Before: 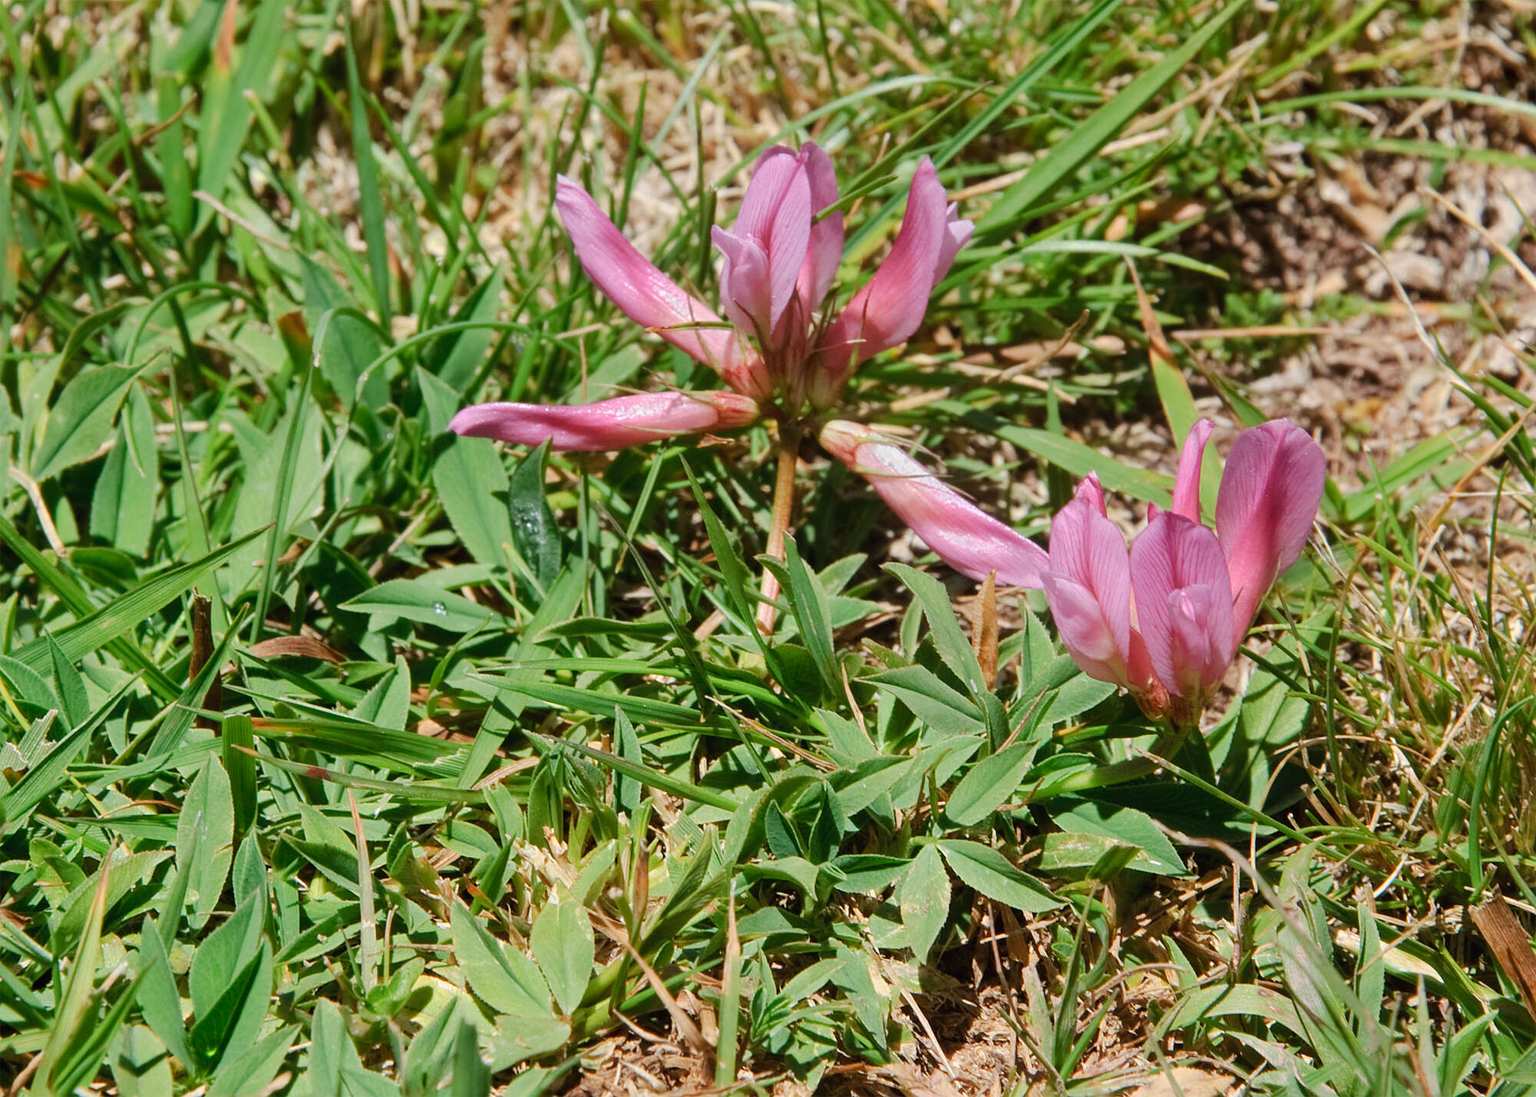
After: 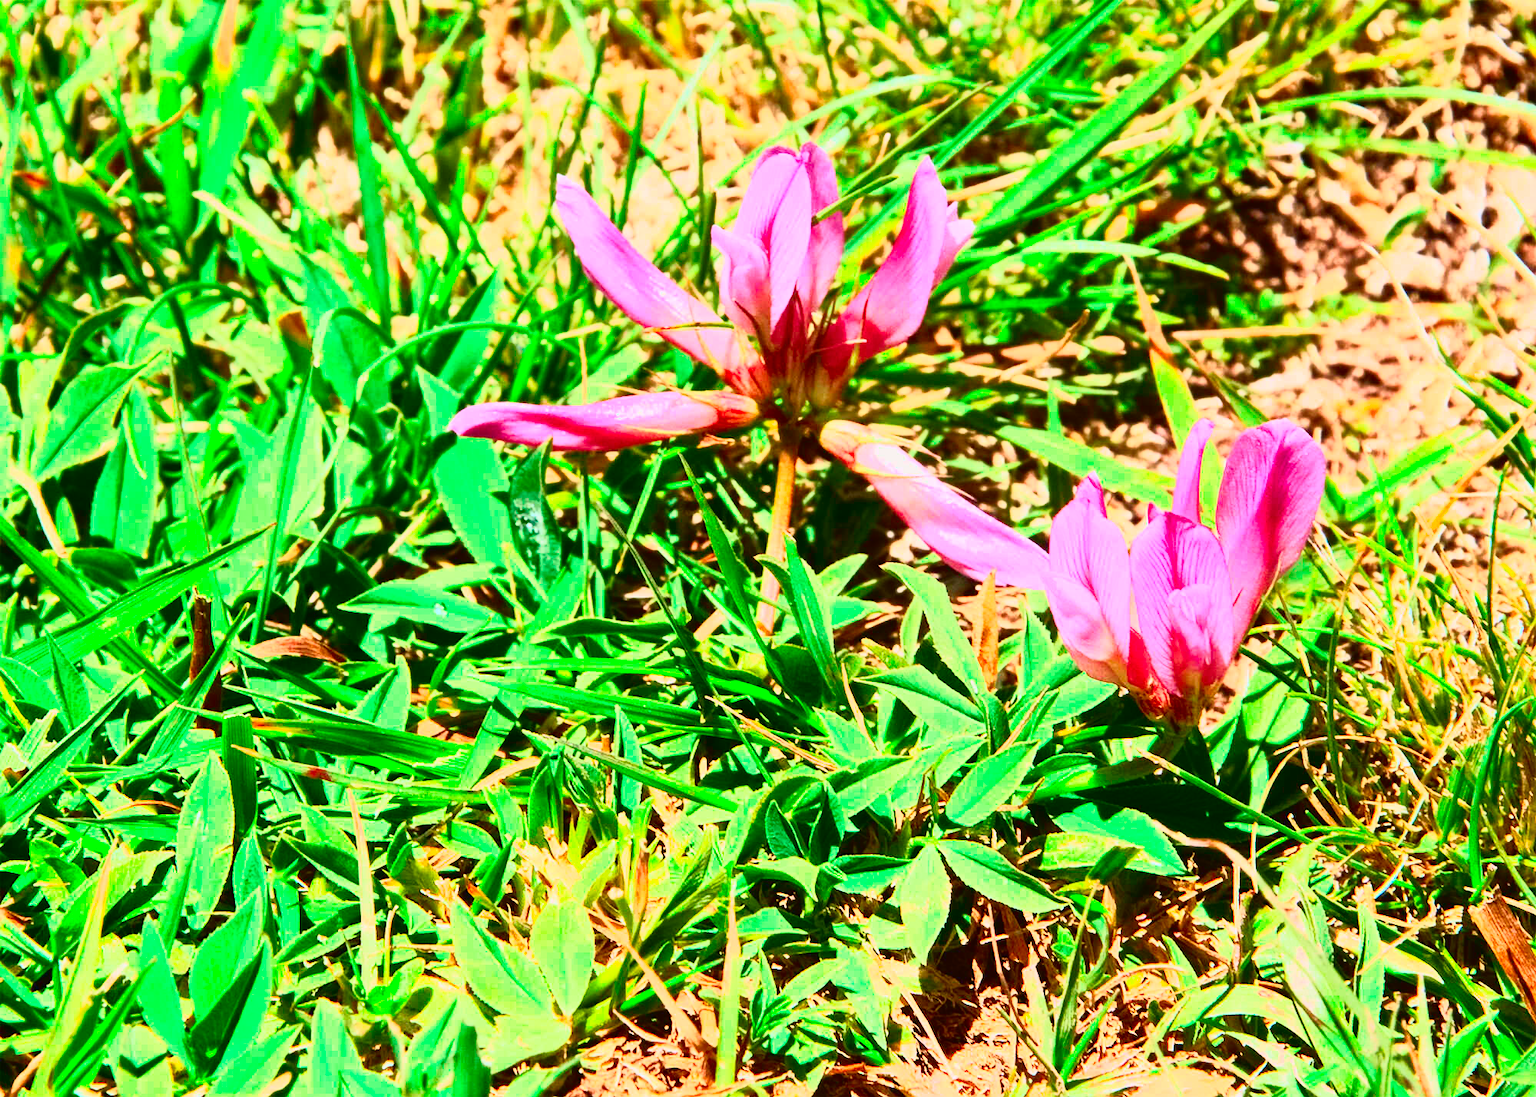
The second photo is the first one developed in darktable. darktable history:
tone curve: curves: ch0 [(0, 0.013) (0.181, 0.074) (0.337, 0.304) (0.498, 0.485) (0.78, 0.742) (0.993, 0.954)]; ch1 [(0, 0) (0.294, 0.184) (0.359, 0.34) (0.362, 0.35) (0.43, 0.41) (0.469, 0.463) (0.495, 0.502) (0.54, 0.563) (0.612, 0.641) (1, 1)]; ch2 [(0, 0) (0.44, 0.437) (0.495, 0.502) (0.524, 0.534) (0.557, 0.56) (0.634, 0.654) (0.728, 0.722) (1, 1)], color space Lab, independent channels, preserve colors none
contrast brightness saturation: contrast 1, brightness 1, saturation 1
